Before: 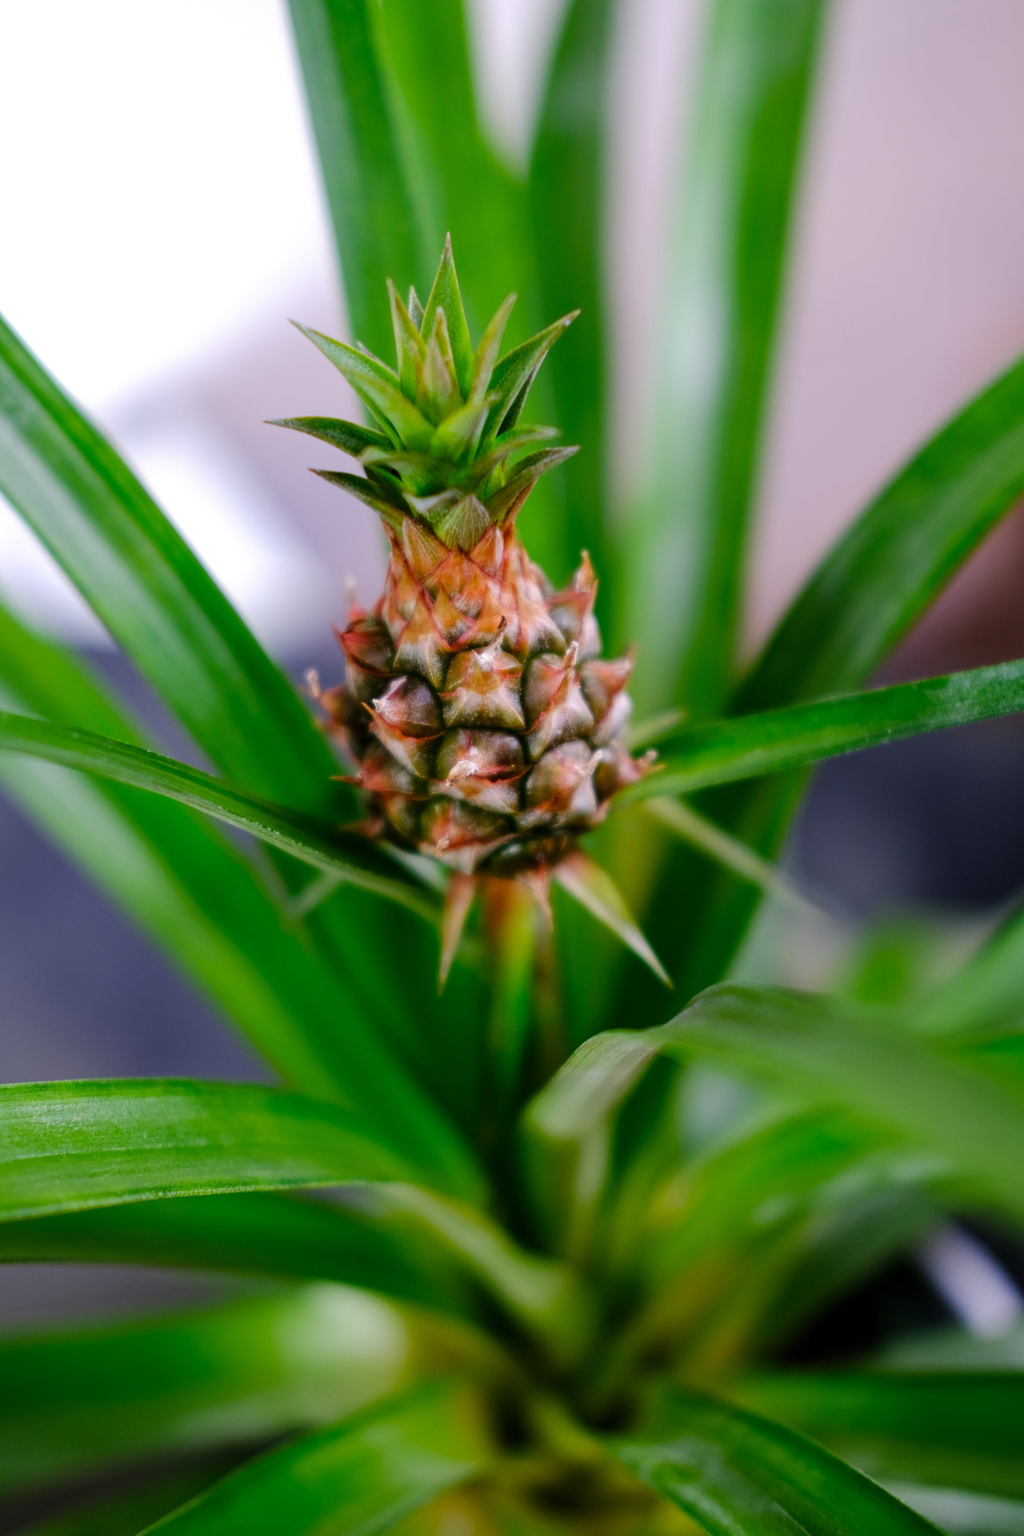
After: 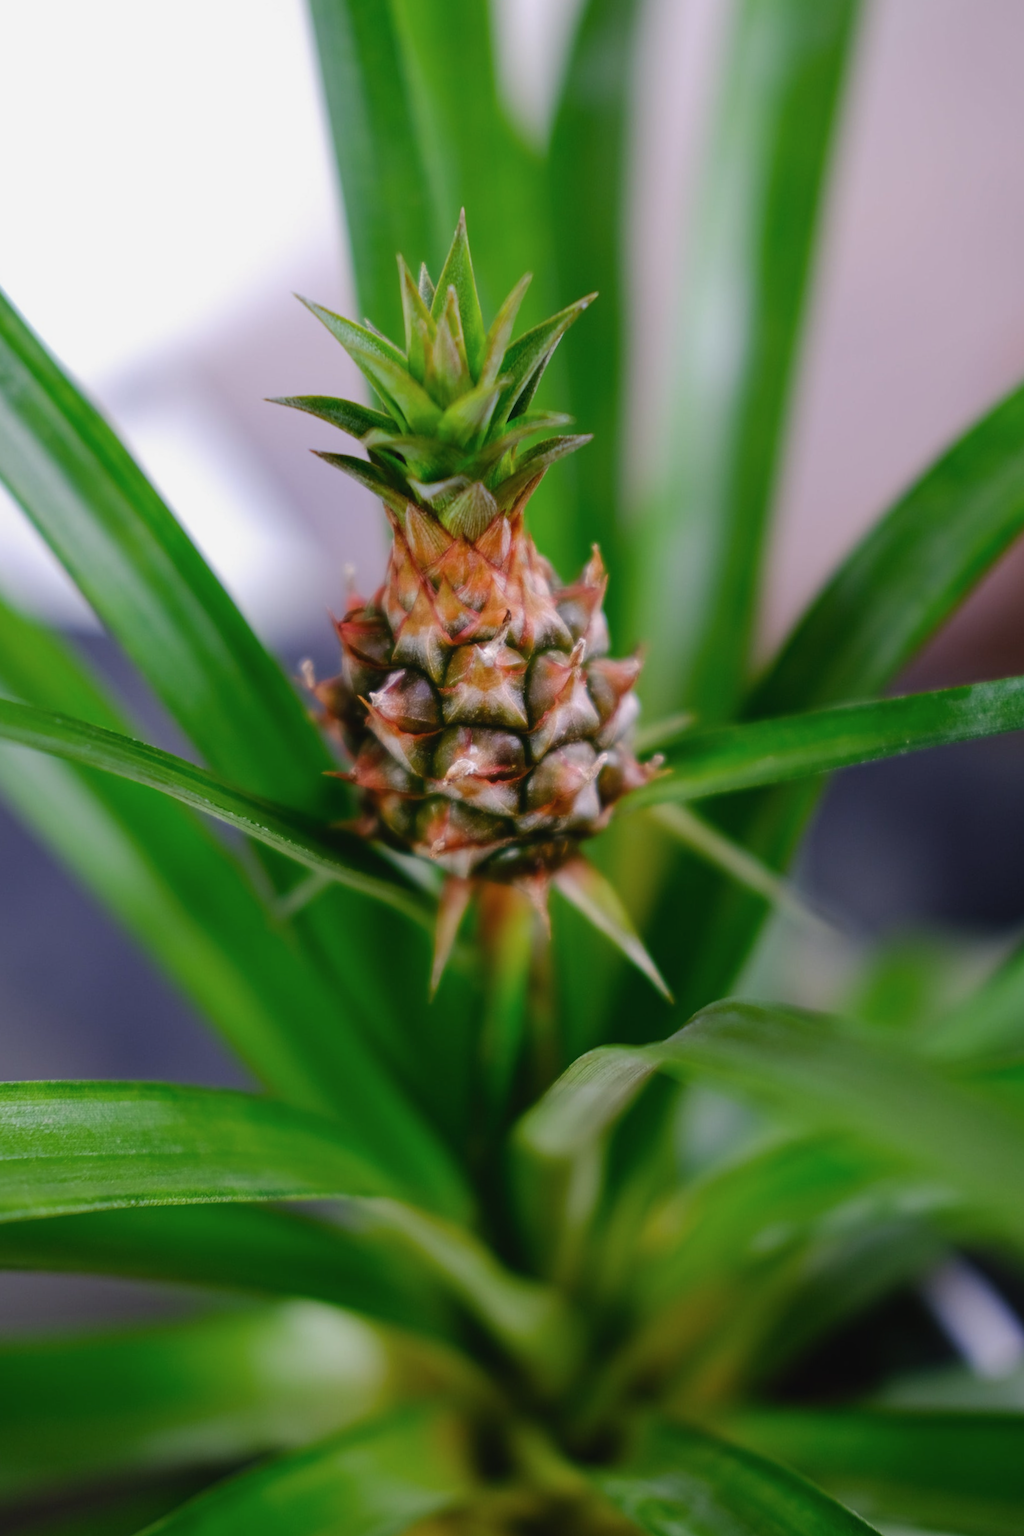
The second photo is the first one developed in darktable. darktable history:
crop and rotate: angle -1.69°
exposure: compensate highlight preservation false
contrast brightness saturation: contrast -0.08, brightness -0.04, saturation -0.11
